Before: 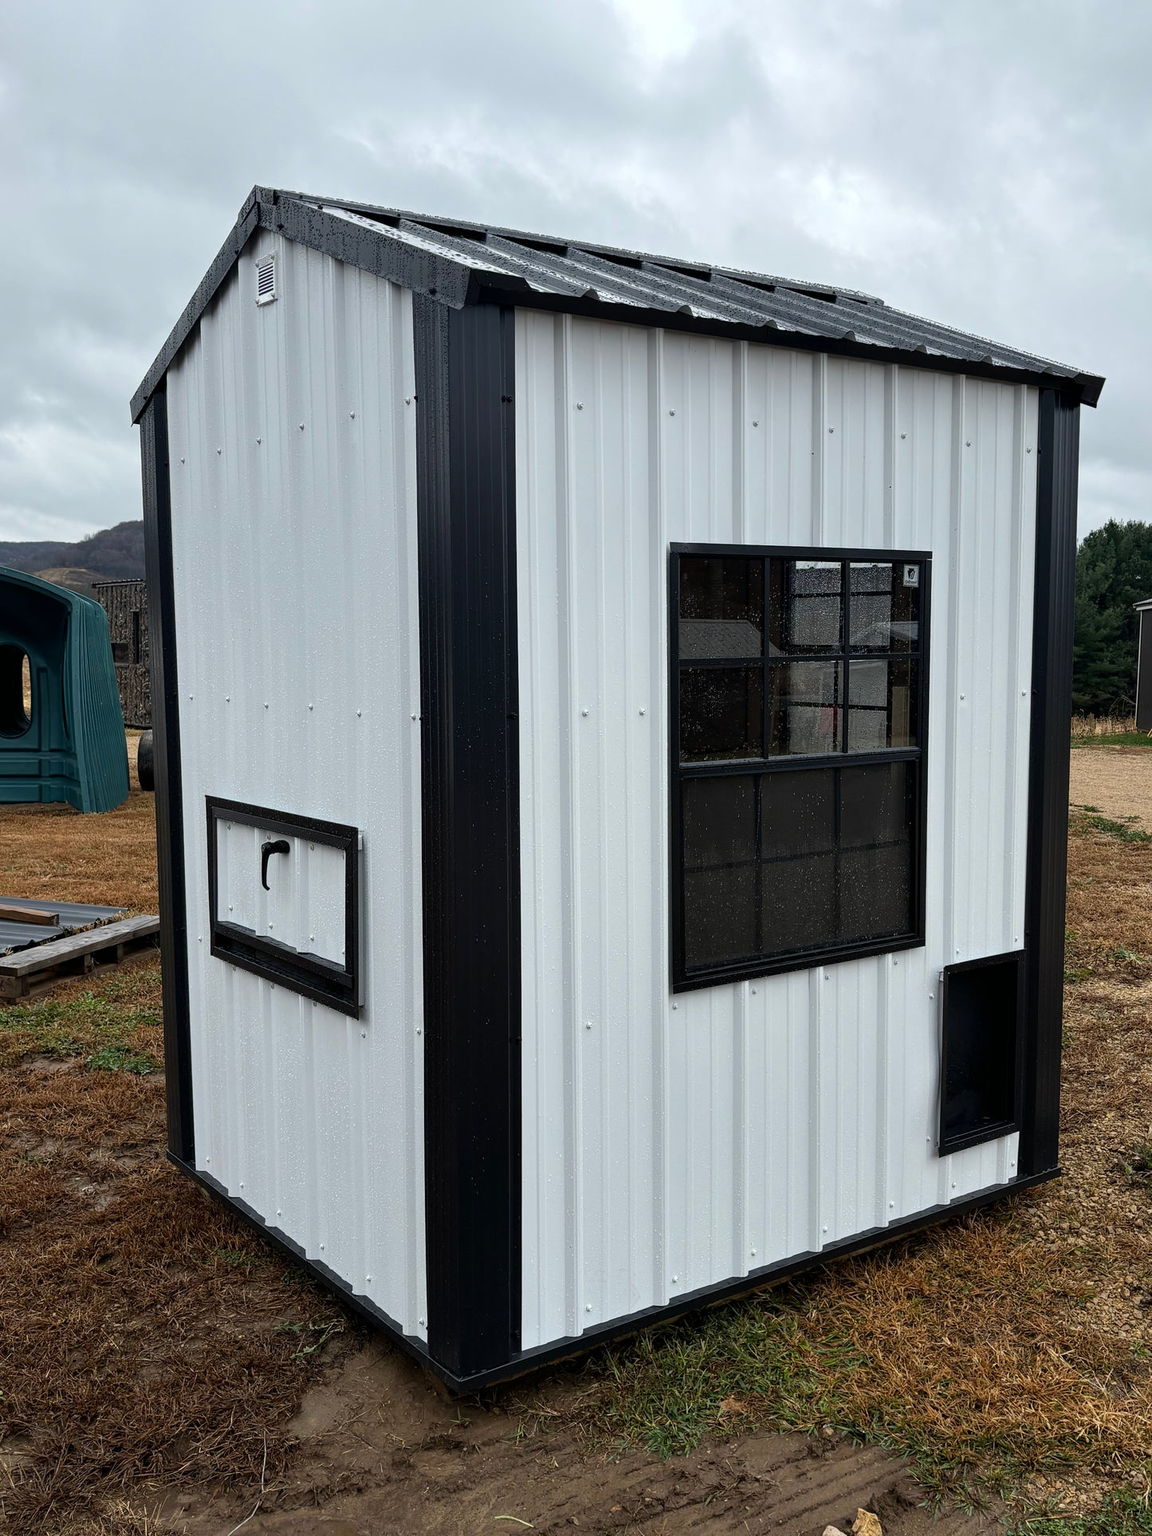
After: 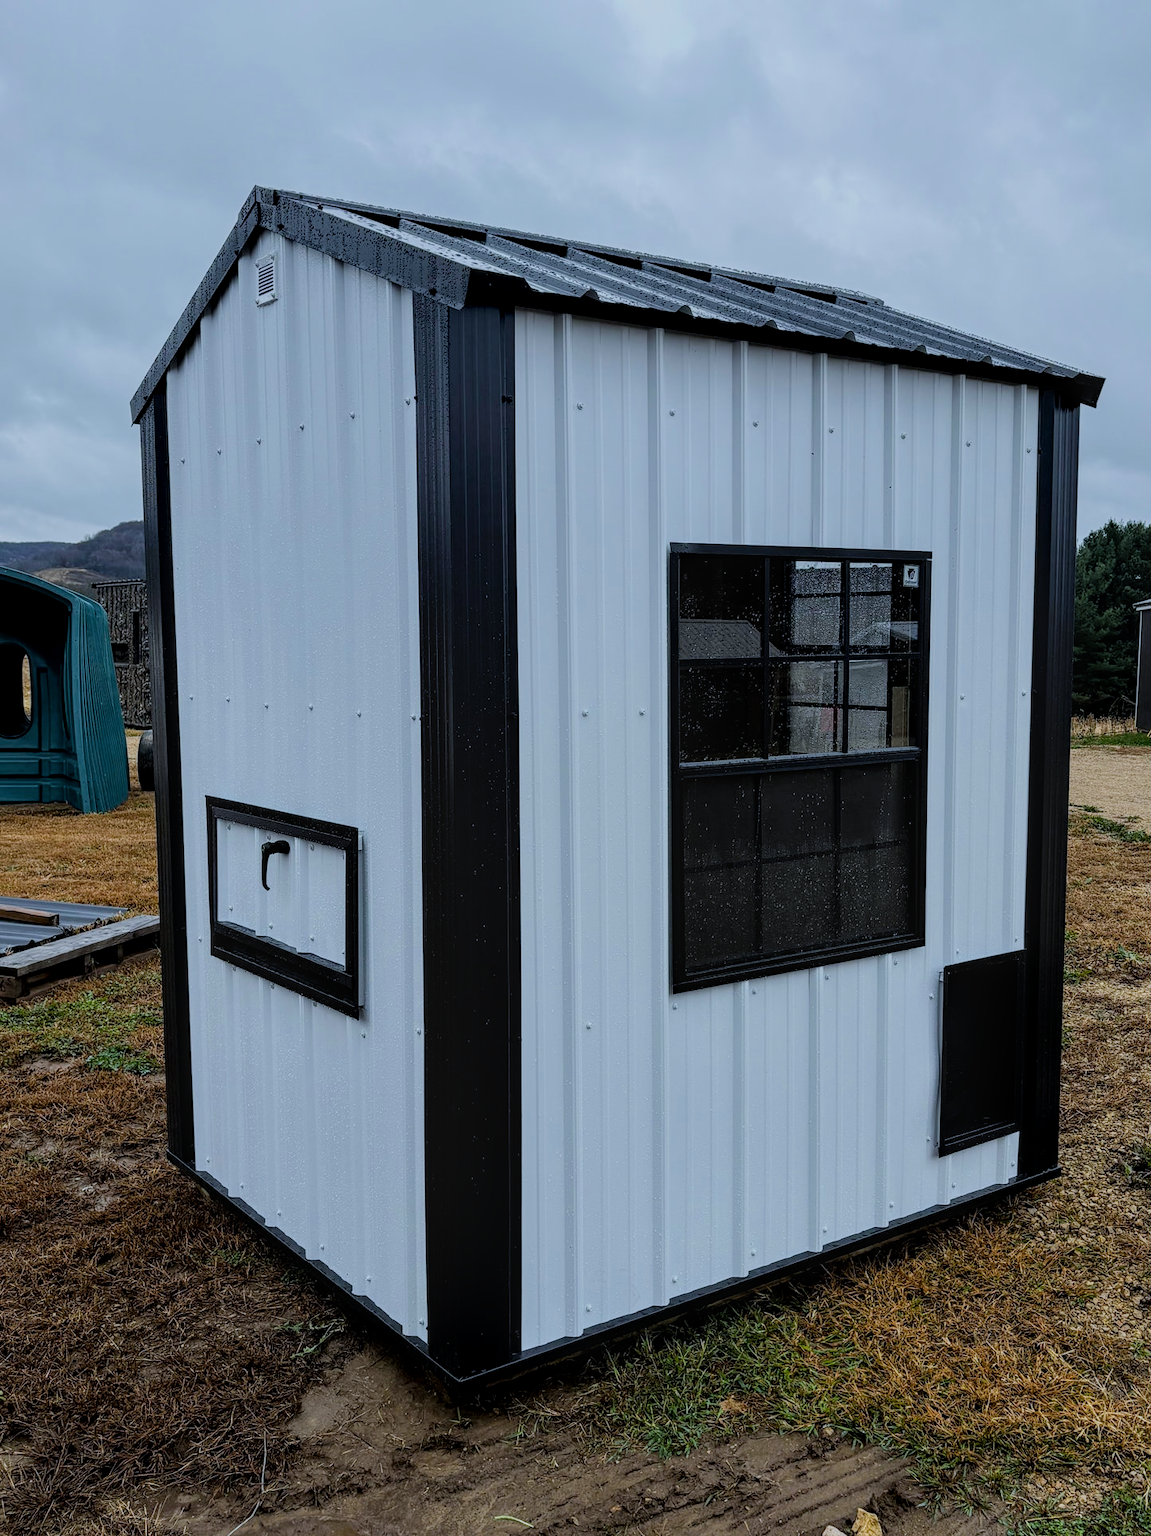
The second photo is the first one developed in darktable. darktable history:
color balance rgb: perceptual saturation grading › global saturation 20%, global vibrance 20%
filmic rgb: black relative exposure -7.32 EV, white relative exposure 5.09 EV, hardness 3.2
white balance: red 0.924, blue 1.095
local contrast: on, module defaults
